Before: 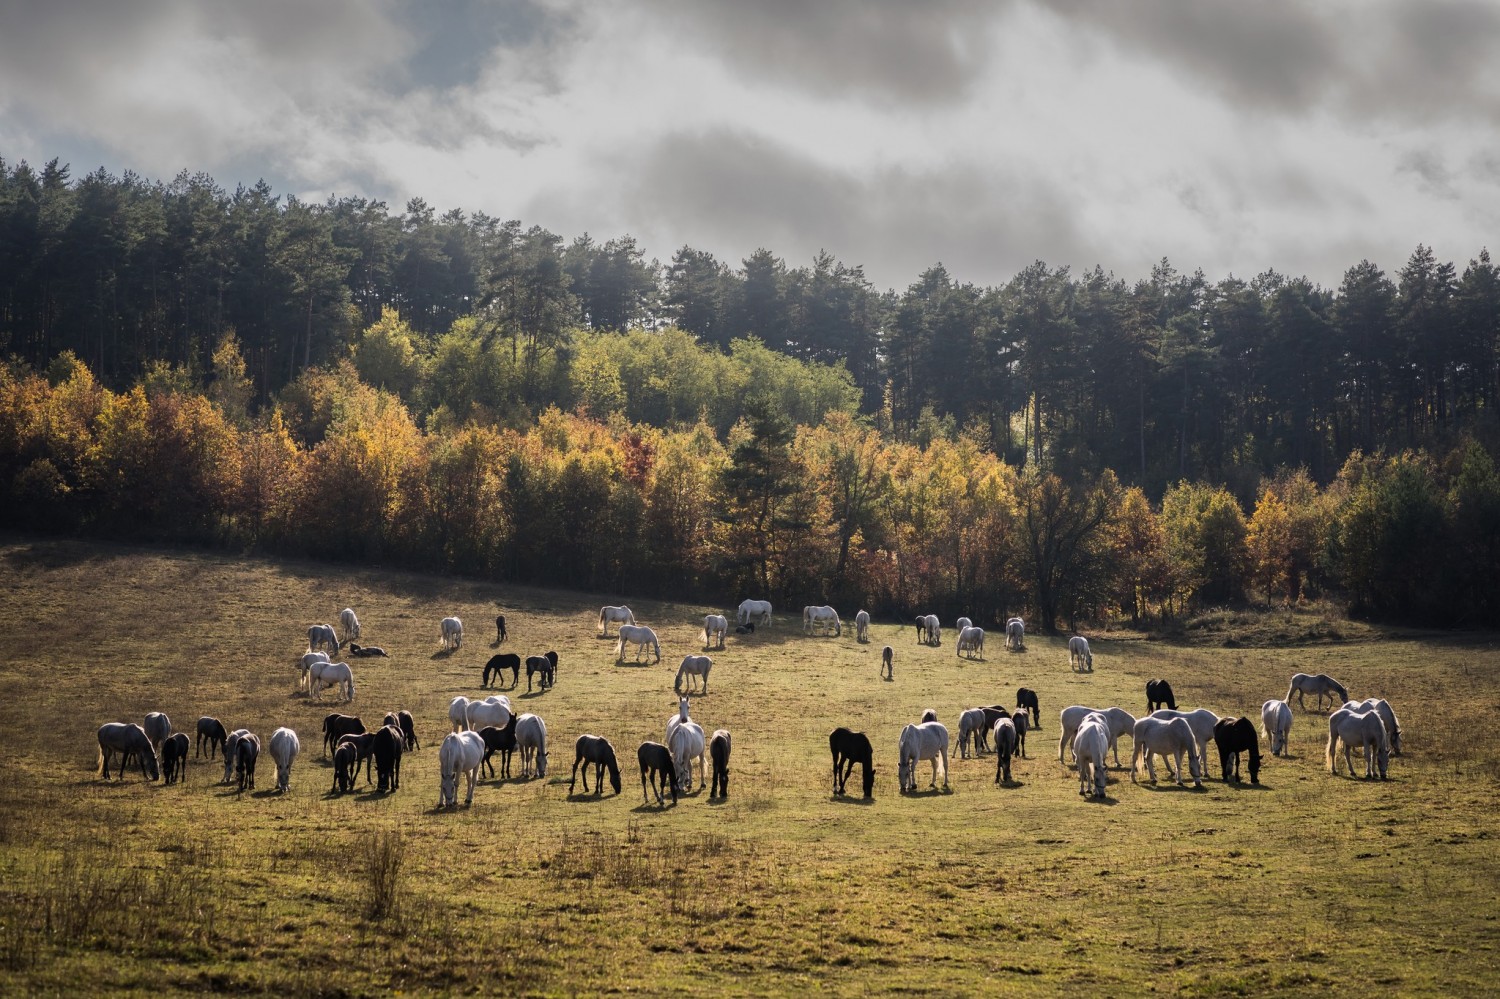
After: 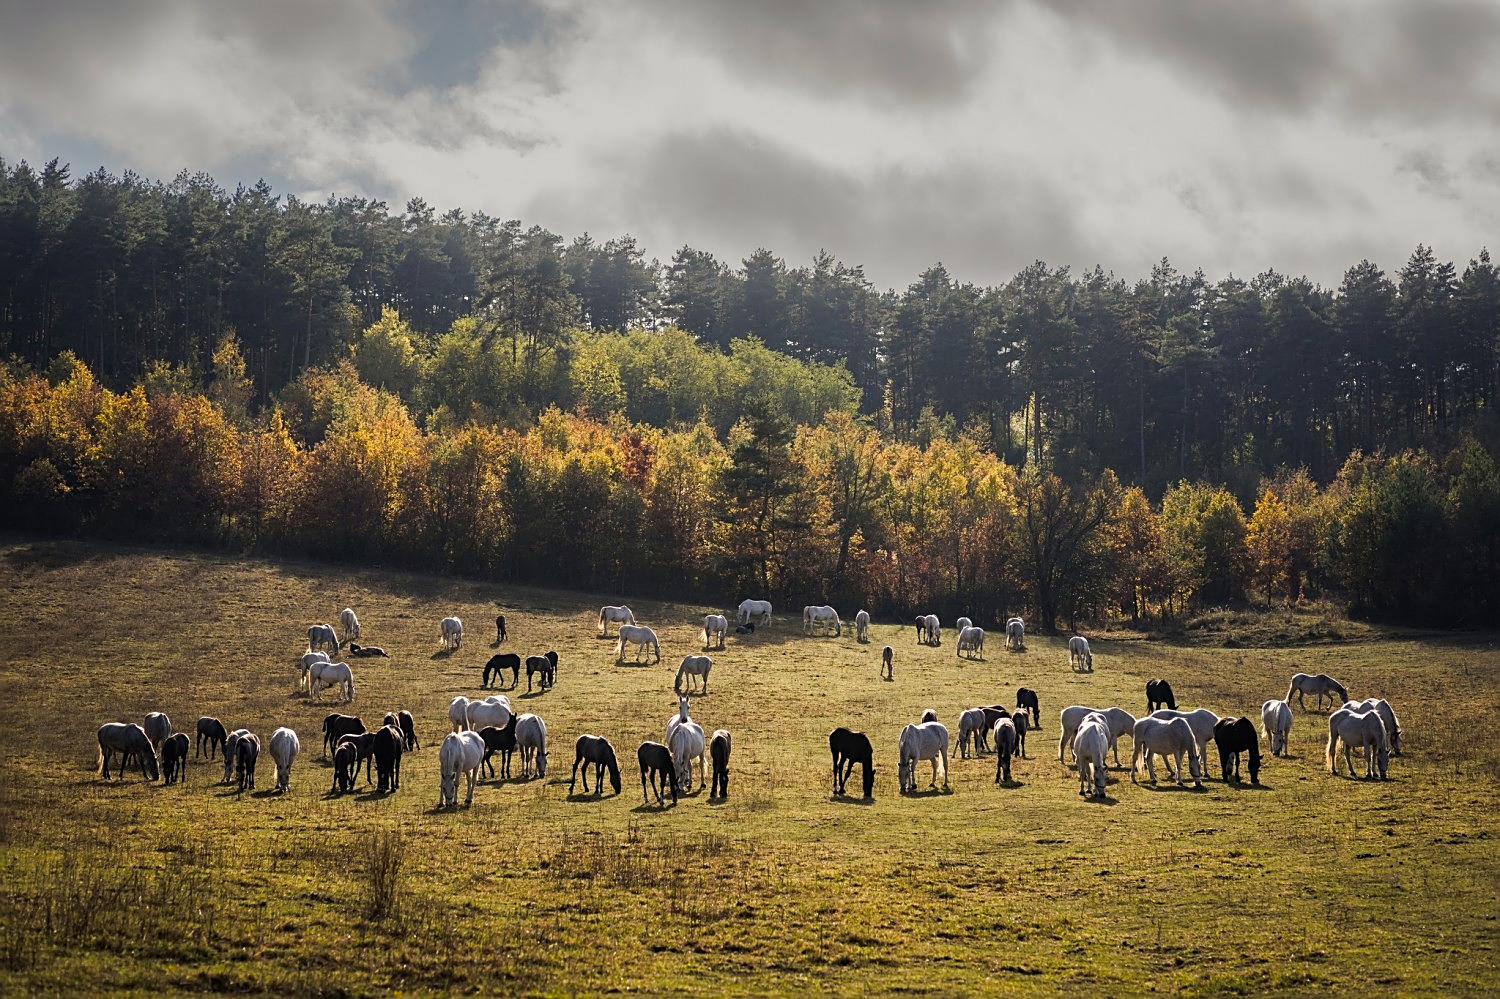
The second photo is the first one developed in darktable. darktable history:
sharpen: on, module defaults
color correction: highlights b* 3
color balance rgb: shadows fall-off 101%, linear chroma grading › mid-tones 7.63%, perceptual saturation grading › mid-tones 11.68%, mask middle-gray fulcrum 22.45%, global vibrance 10.11%, saturation formula JzAzBz (2021)
